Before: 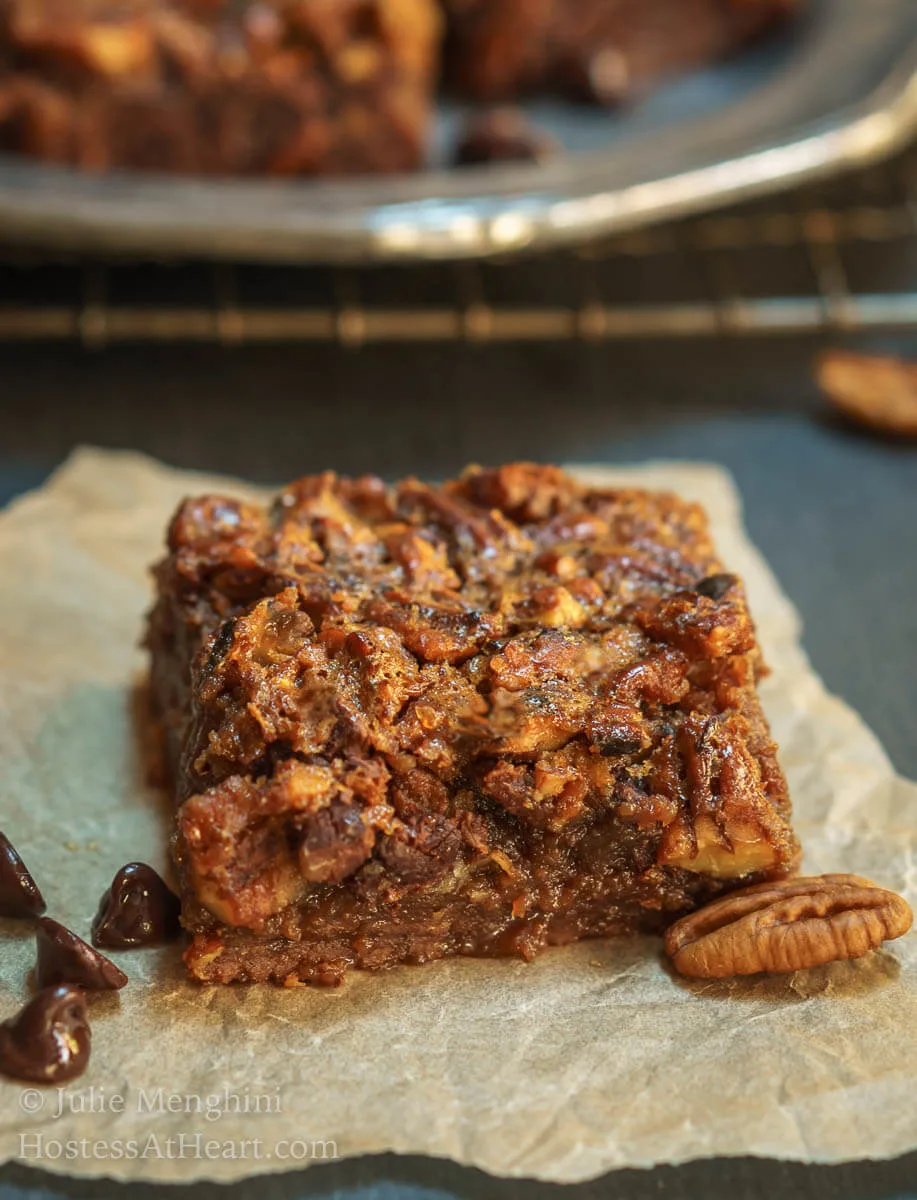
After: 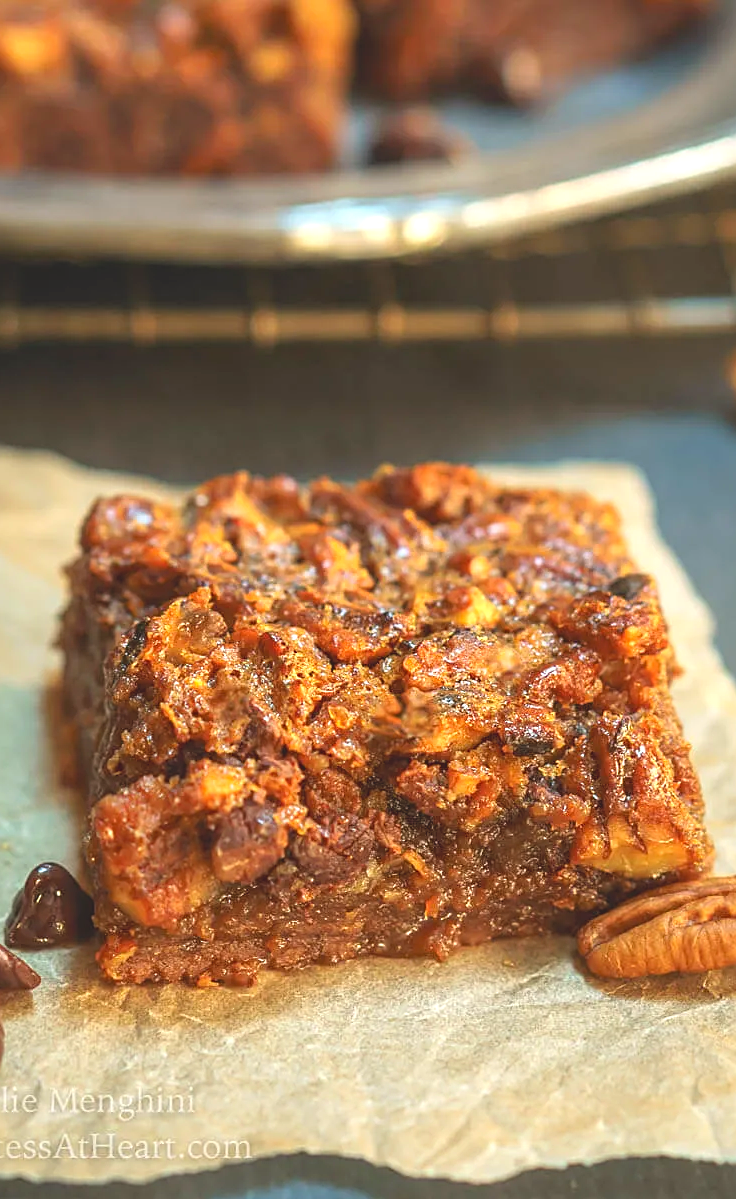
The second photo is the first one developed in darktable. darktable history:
tone equalizer: -8 EV -0.433 EV, -7 EV -0.411 EV, -6 EV -0.369 EV, -5 EV -0.189 EV, -3 EV 0.227 EV, -2 EV 0.336 EV, -1 EV 0.411 EV, +0 EV 0.423 EV, mask exposure compensation -0.497 EV
exposure: black level correction 0, exposure 0.699 EV, compensate highlight preservation false
sharpen: amount 0.5
crop and rotate: left 9.551%, right 10.174%
contrast brightness saturation: contrast -0.274
